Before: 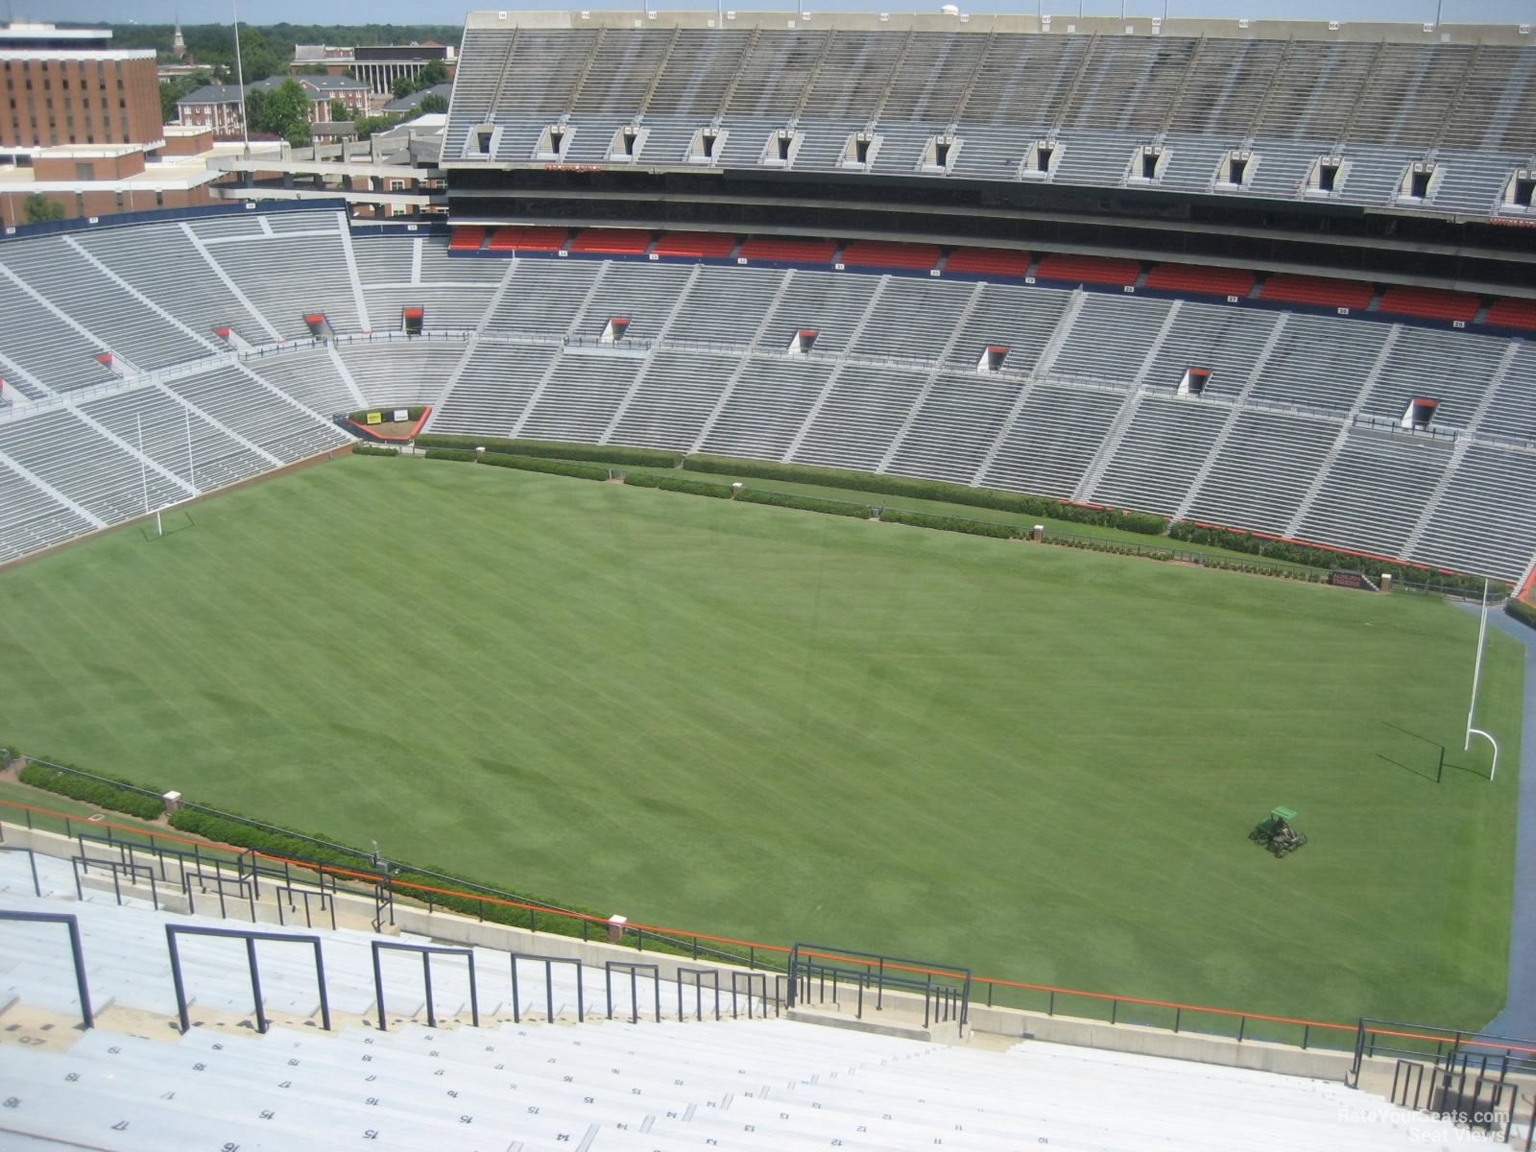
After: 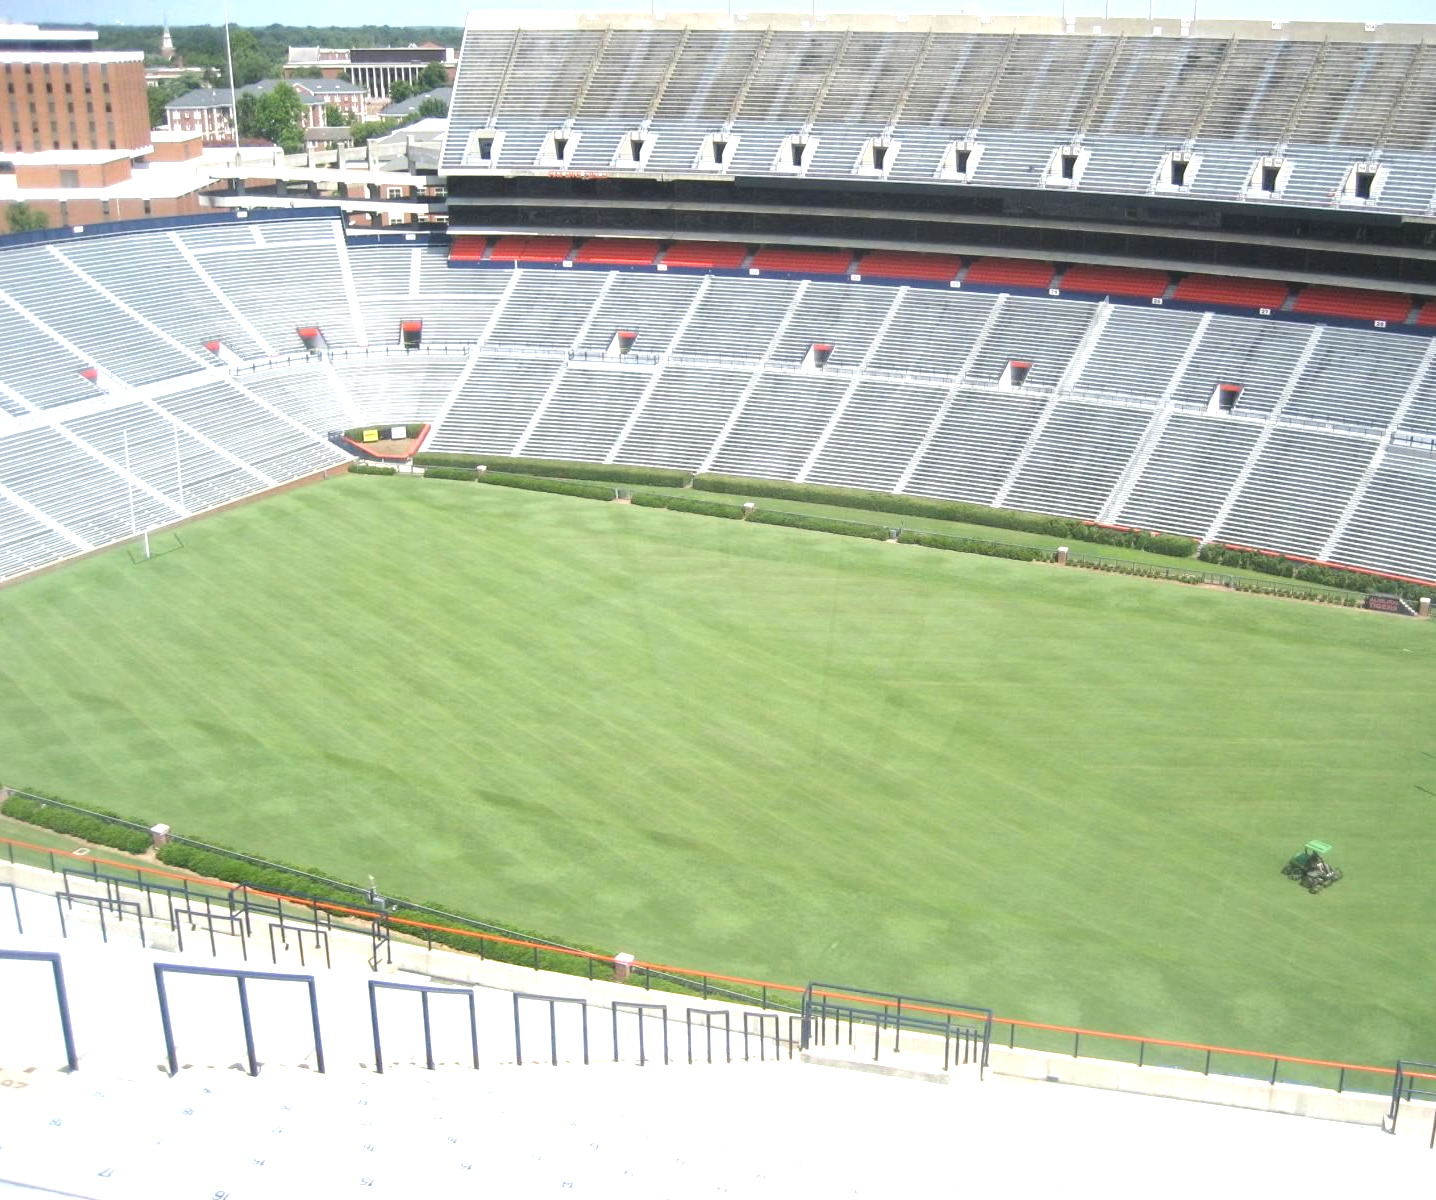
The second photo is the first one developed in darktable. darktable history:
exposure: black level correction 0, exposure 1.096 EV, compensate exposure bias true, compensate highlight preservation false
crop and rotate: left 1.248%, right 8.94%
